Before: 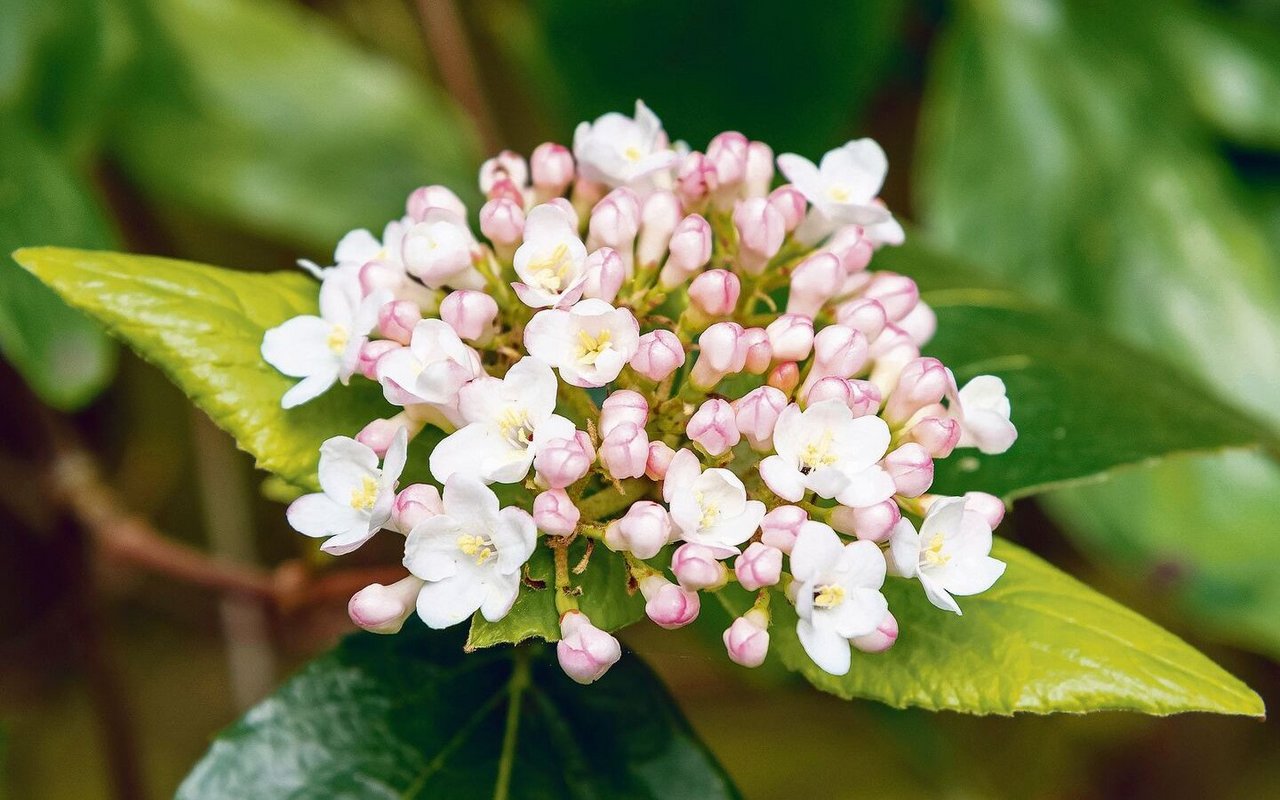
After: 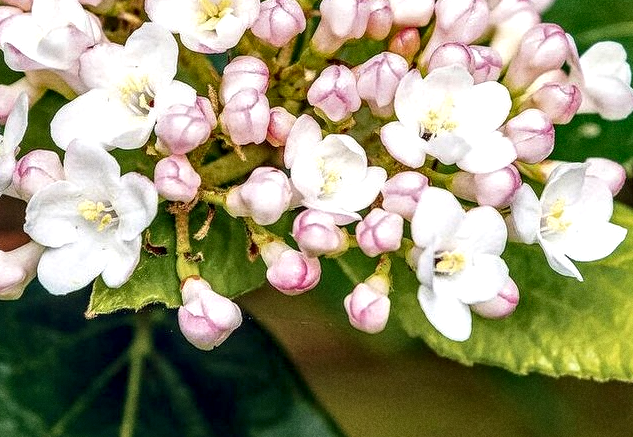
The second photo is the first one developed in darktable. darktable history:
local contrast: highlights 79%, shadows 56%, detail 175%, midtone range 0.428
crop: left 29.672%, top 41.786%, right 20.851%, bottom 3.487%
grain: on, module defaults
